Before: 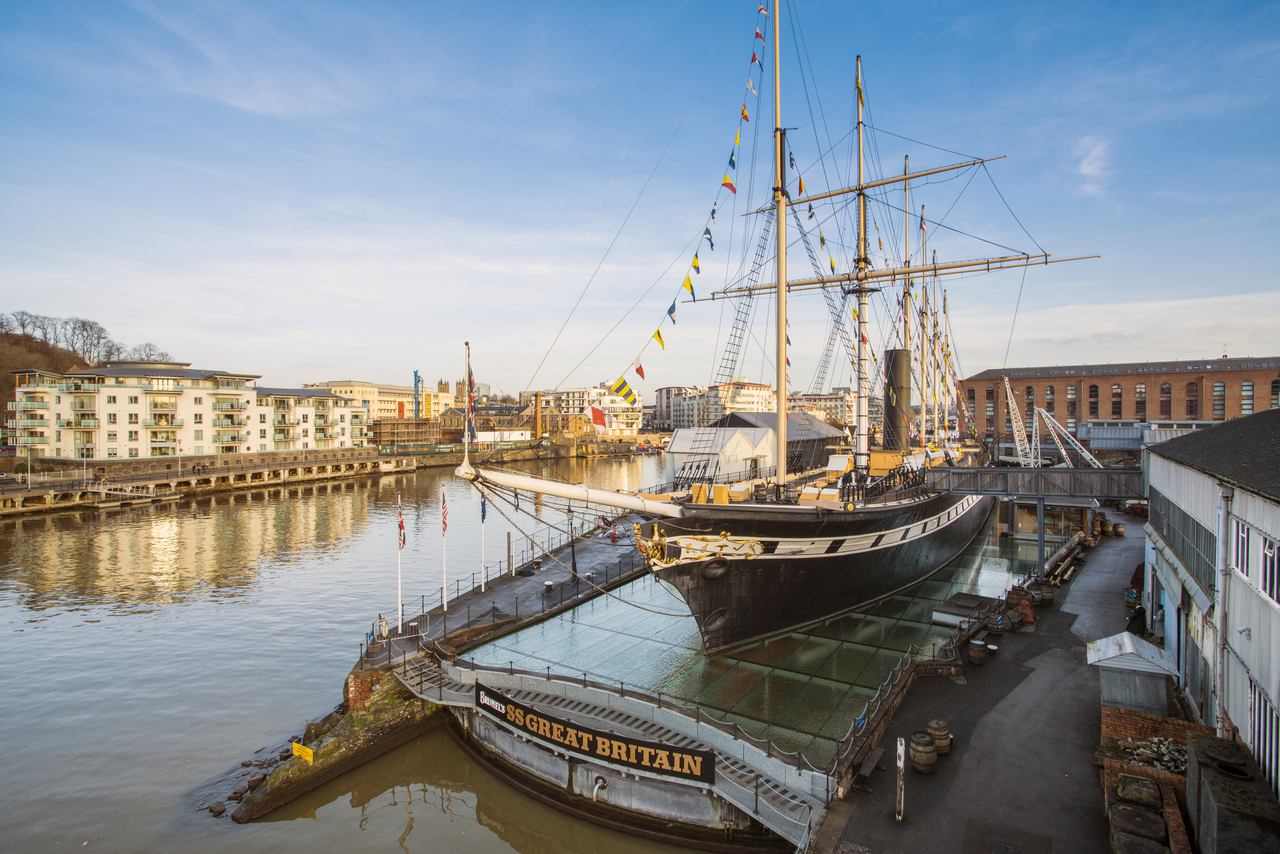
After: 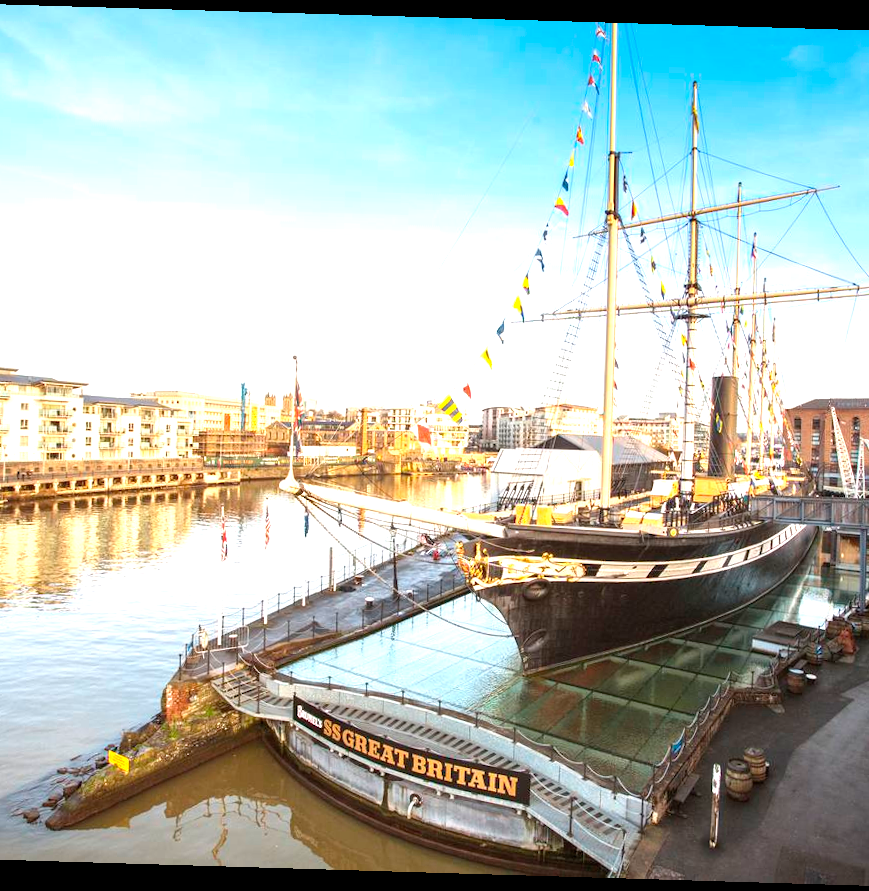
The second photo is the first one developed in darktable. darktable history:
rotate and perspective: rotation 1.72°, automatic cropping off
exposure: exposure 1.16 EV, compensate exposure bias true, compensate highlight preservation false
crop and rotate: left 14.385%, right 18.948%
